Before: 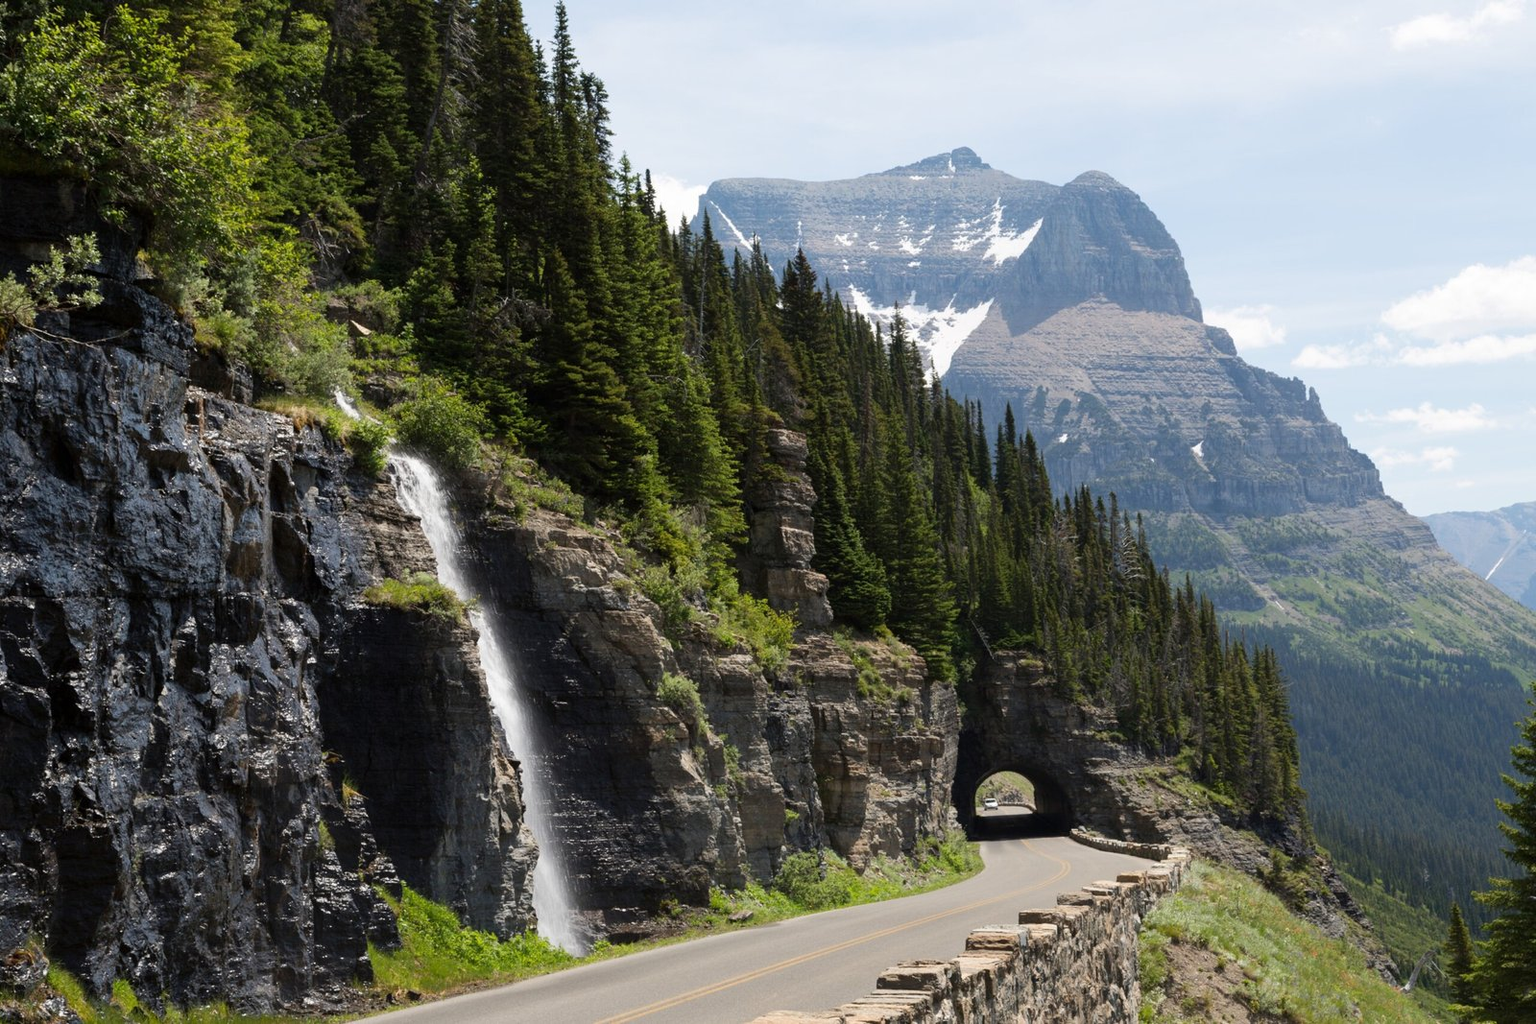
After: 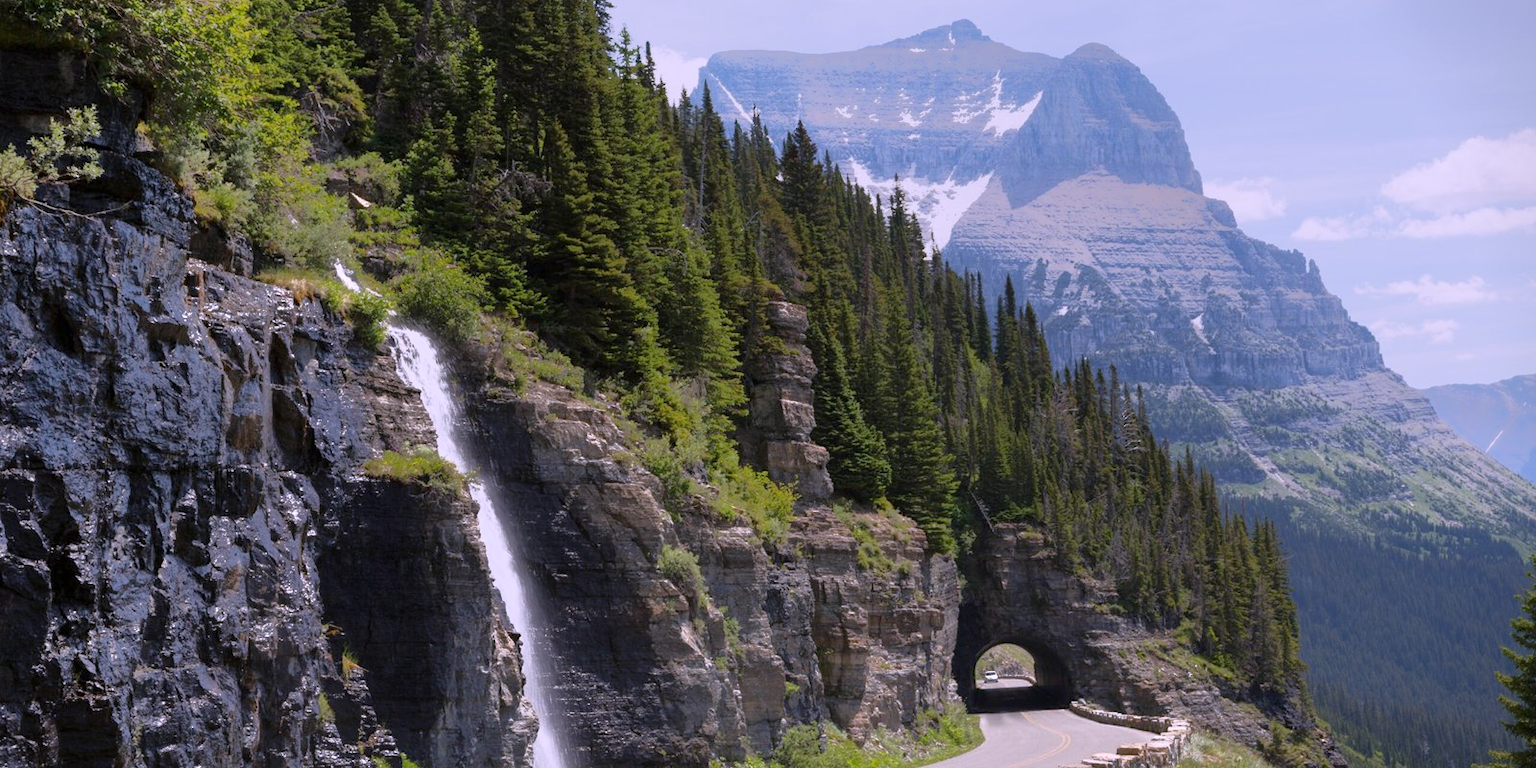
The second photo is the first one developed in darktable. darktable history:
vignetting: fall-off start 97.23%, saturation -0.024, center (-0.033, -0.042), width/height ratio 1.179, unbound false
tone equalizer: -7 EV -0.63 EV, -6 EV 1 EV, -5 EV -0.45 EV, -4 EV 0.43 EV, -3 EV 0.41 EV, -2 EV 0.15 EV, -1 EV -0.15 EV, +0 EV -0.39 EV, smoothing diameter 25%, edges refinement/feathering 10, preserve details guided filter
crop and rotate: top 12.5%, bottom 12.5%
white balance: red 1.042, blue 1.17
